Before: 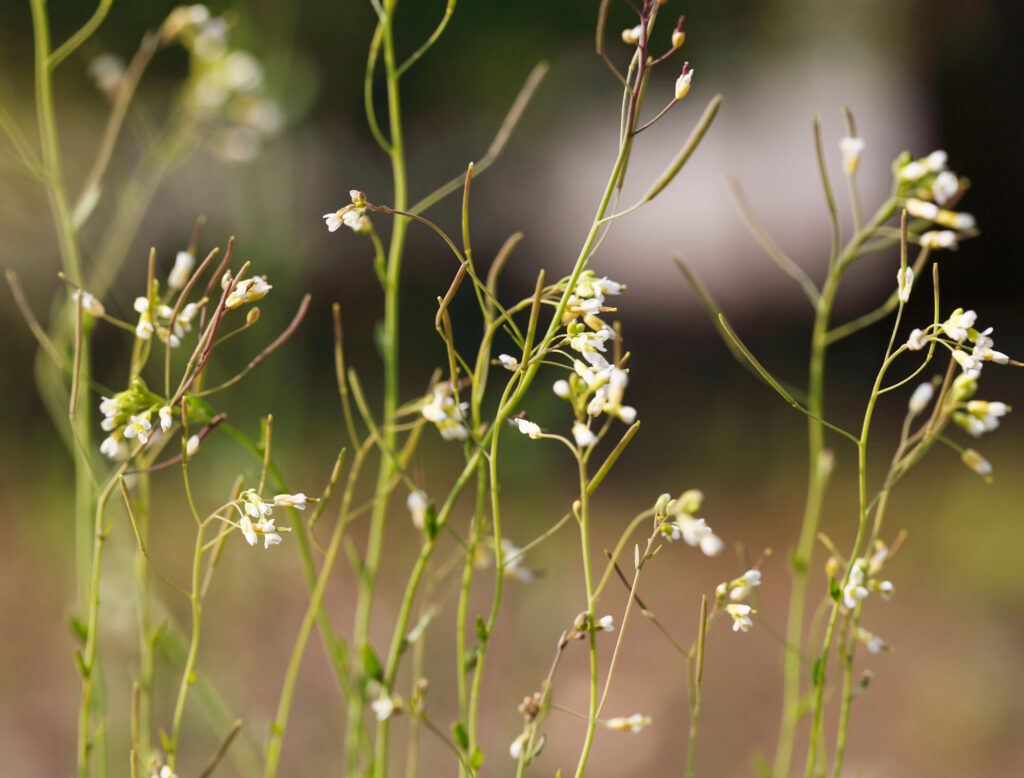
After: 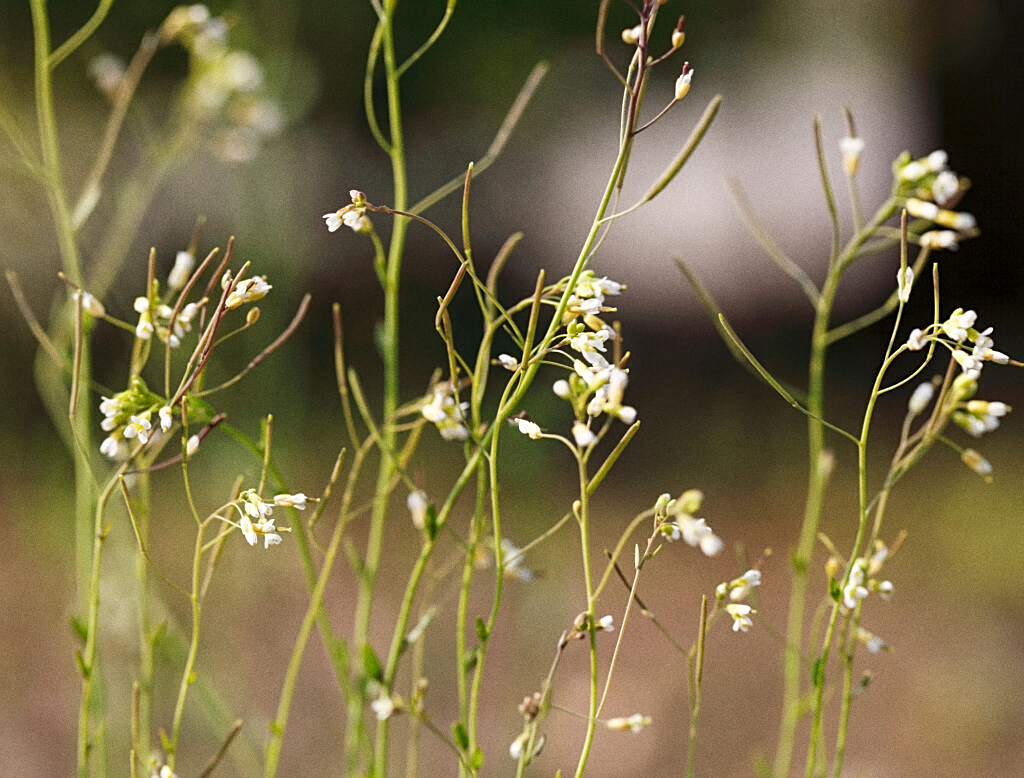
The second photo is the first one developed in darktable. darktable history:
grain: strength 26%
local contrast: highlights 100%, shadows 100%, detail 120%, midtone range 0.2
sharpen: on, module defaults
